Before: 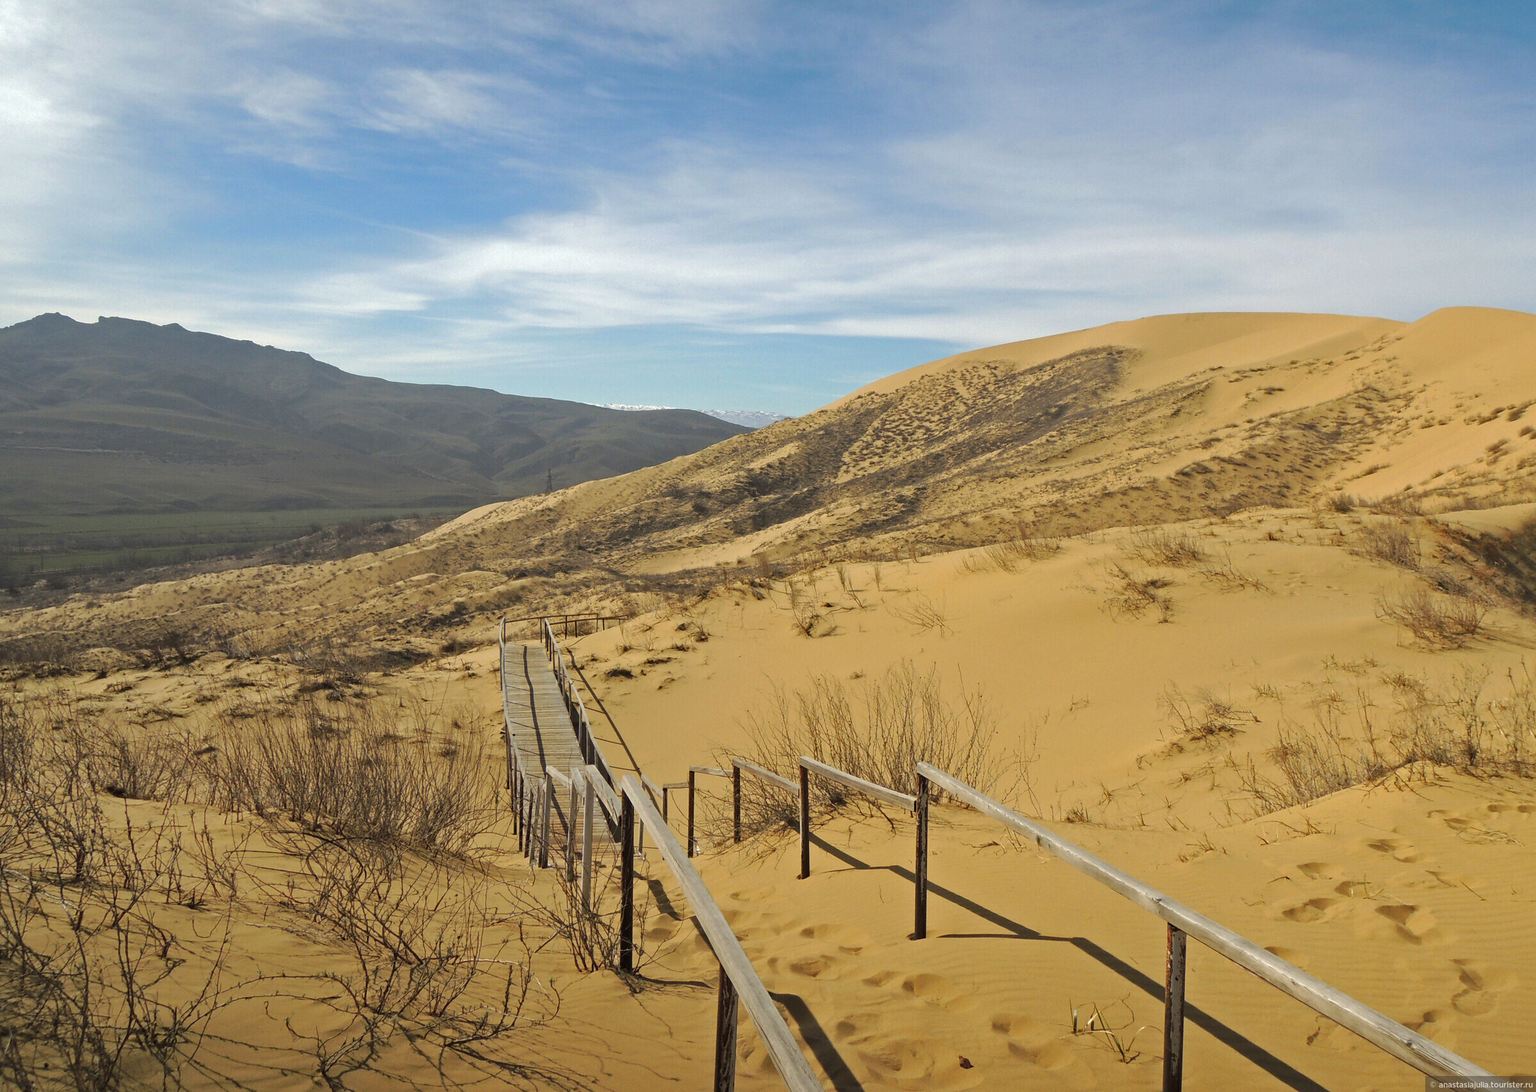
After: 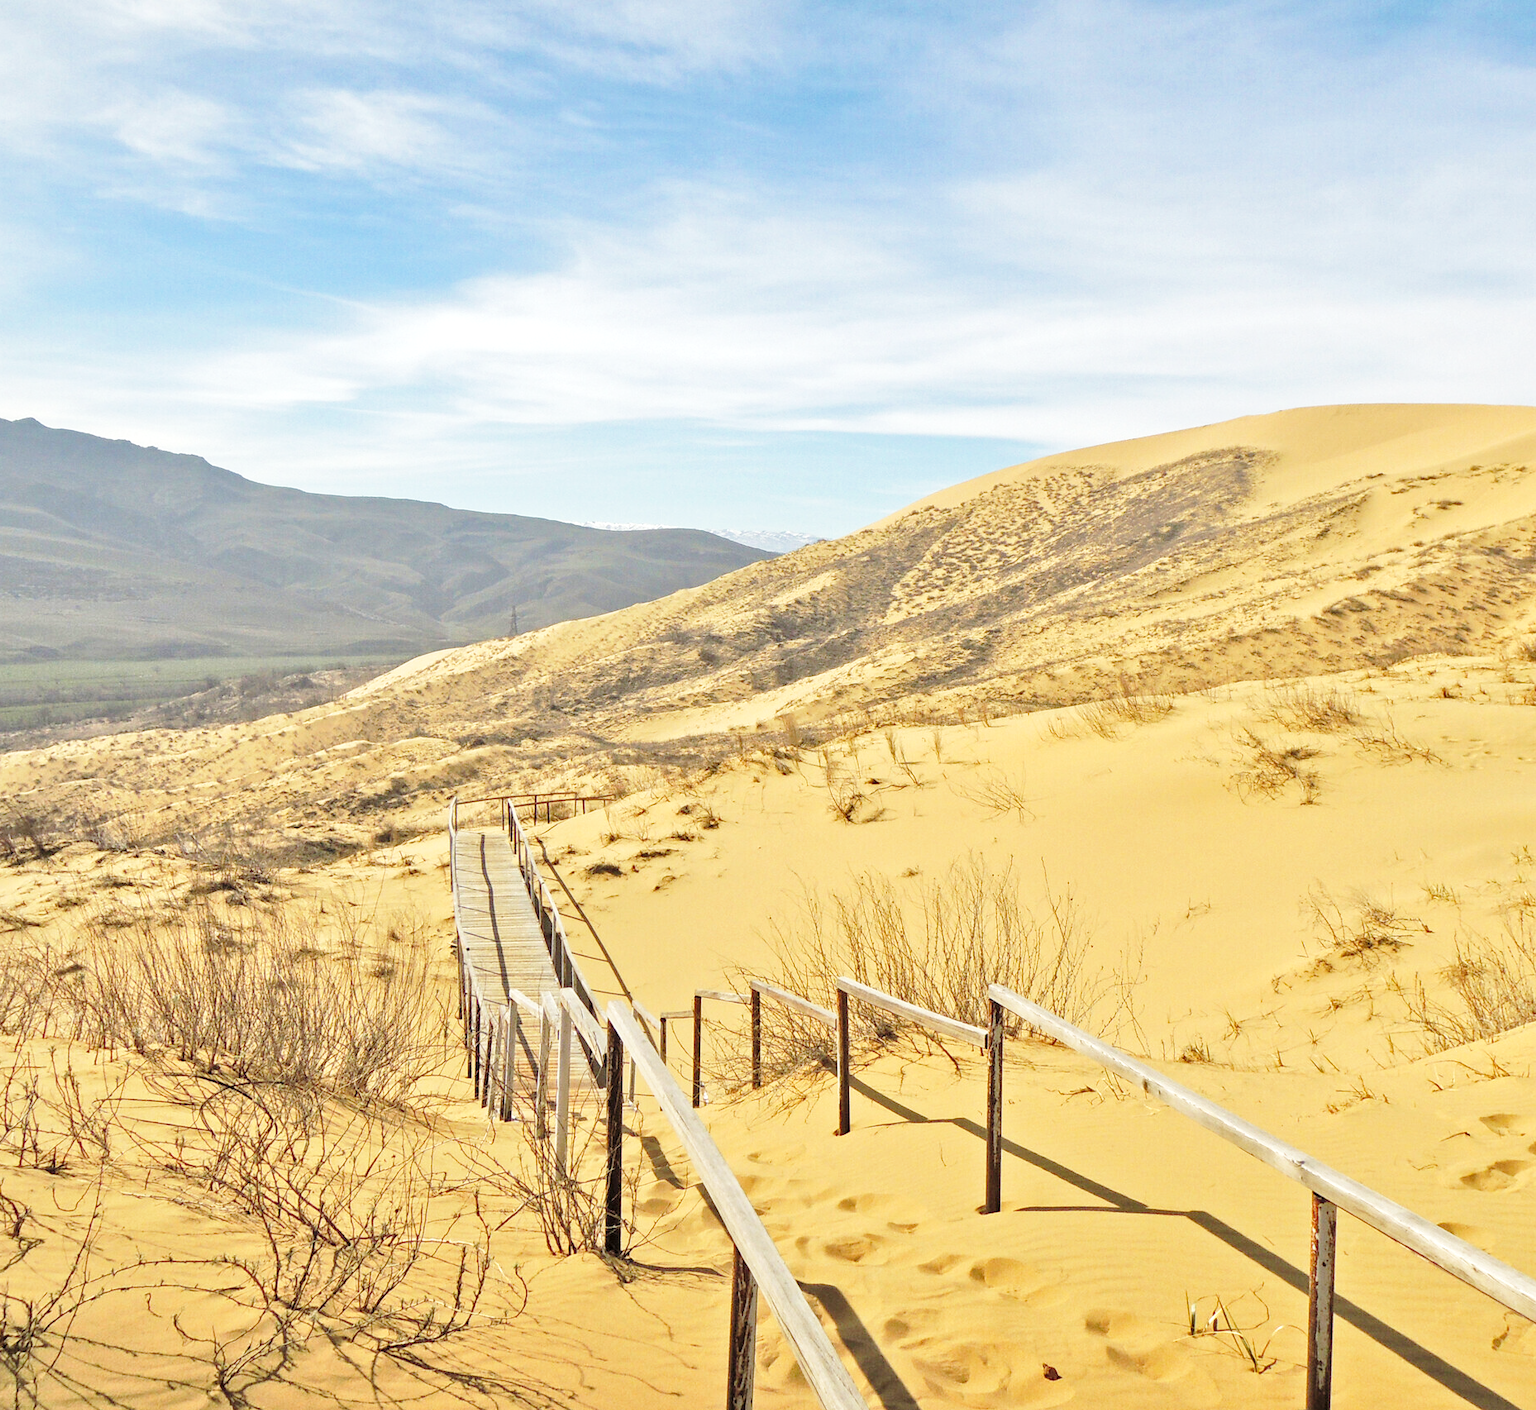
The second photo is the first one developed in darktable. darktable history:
crop: left 9.88%, right 12.664%
base curve: curves: ch0 [(0, 0) (0.028, 0.03) (0.121, 0.232) (0.46, 0.748) (0.859, 0.968) (1, 1)], preserve colors none
white balance: emerald 1
tone equalizer: -7 EV 0.15 EV, -6 EV 0.6 EV, -5 EV 1.15 EV, -4 EV 1.33 EV, -3 EV 1.15 EV, -2 EV 0.6 EV, -1 EV 0.15 EV, mask exposure compensation -0.5 EV
local contrast: highlights 100%, shadows 100%, detail 120%, midtone range 0.2
